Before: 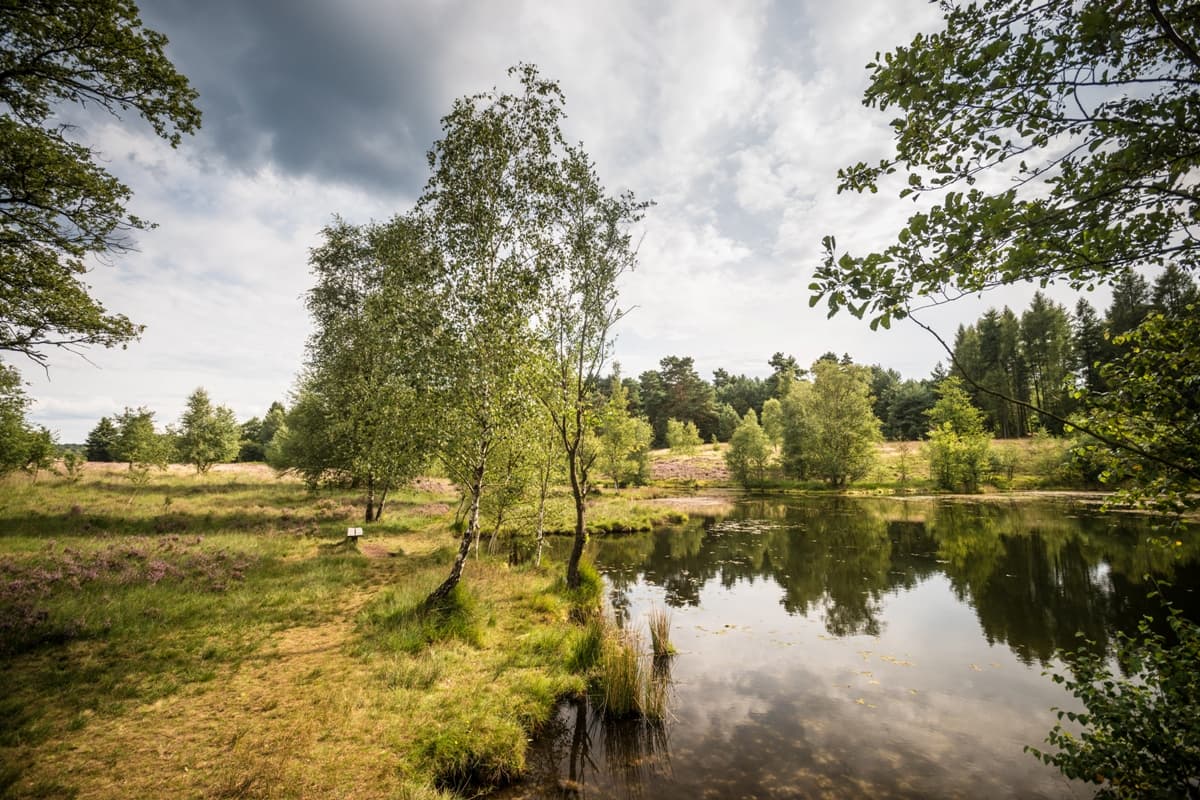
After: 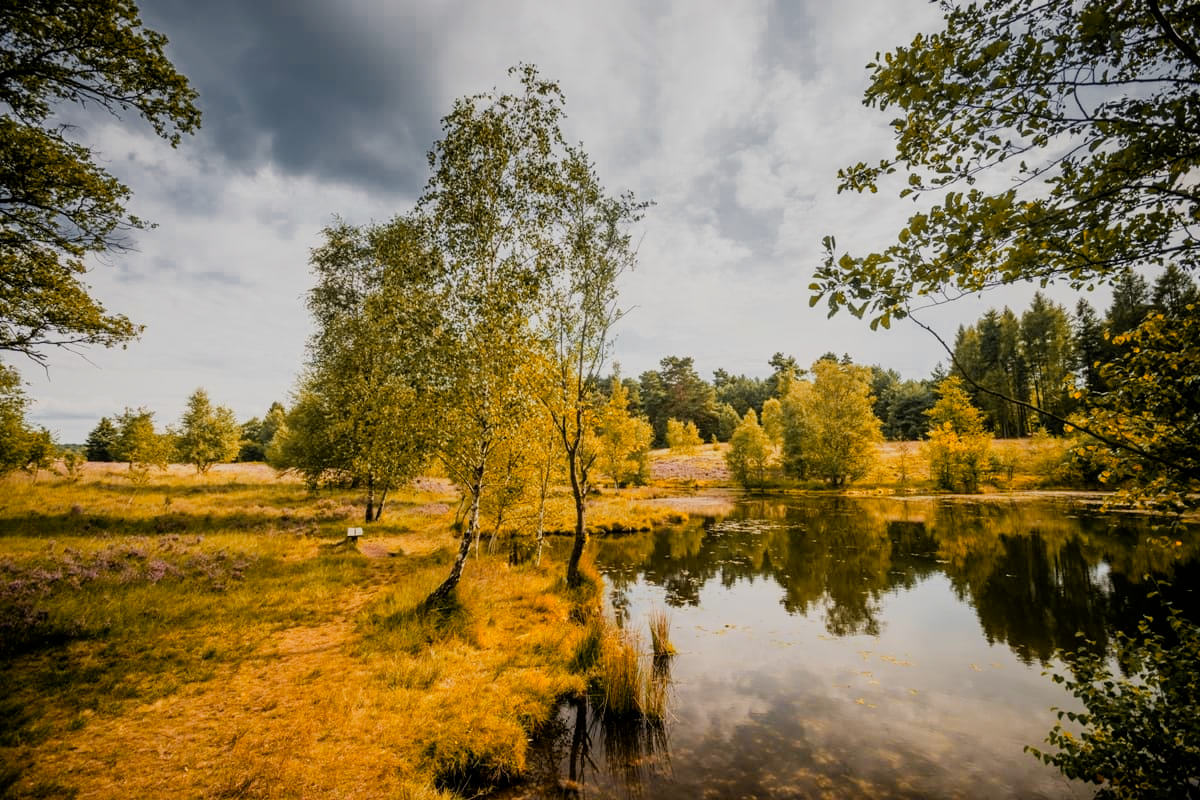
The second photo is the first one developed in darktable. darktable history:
filmic rgb: black relative exposure -7.65 EV, white relative exposure 4.56 EV, hardness 3.61
color zones: curves: ch0 [(0, 0.499) (0.143, 0.5) (0.286, 0.5) (0.429, 0.476) (0.571, 0.284) (0.714, 0.243) (0.857, 0.449) (1, 0.499)]; ch1 [(0, 0.532) (0.143, 0.645) (0.286, 0.696) (0.429, 0.211) (0.571, 0.504) (0.714, 0.493) (0.857, 0.495) (1, 0.532)]; ch2 [(0, 0.5) (0.143, 0.5) (0.286, 0.427) (0.429, 0.324) (0.571, 0.5) (0.714, 0.5) (0.857, 0.5) (1, 0.5)], mix 41.13%
